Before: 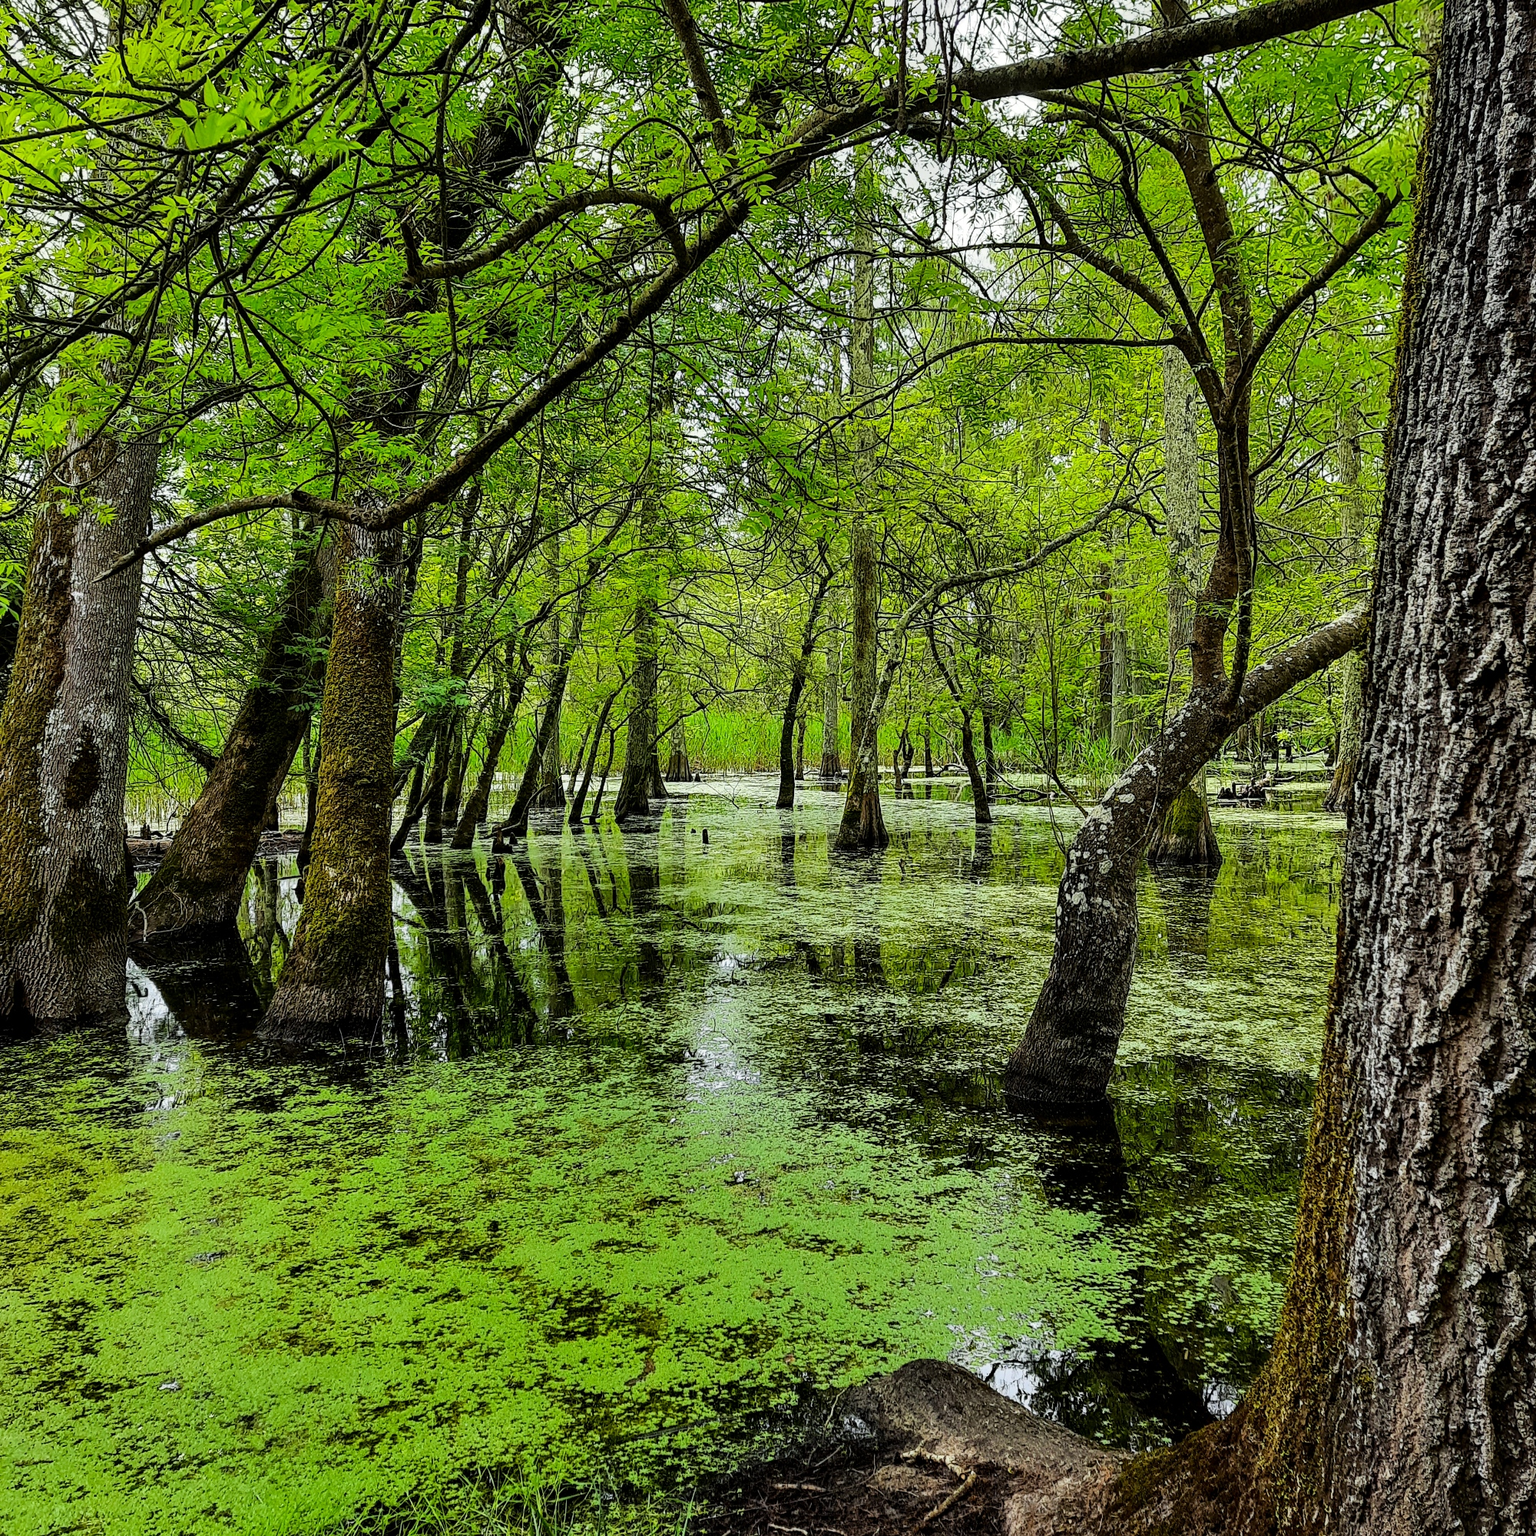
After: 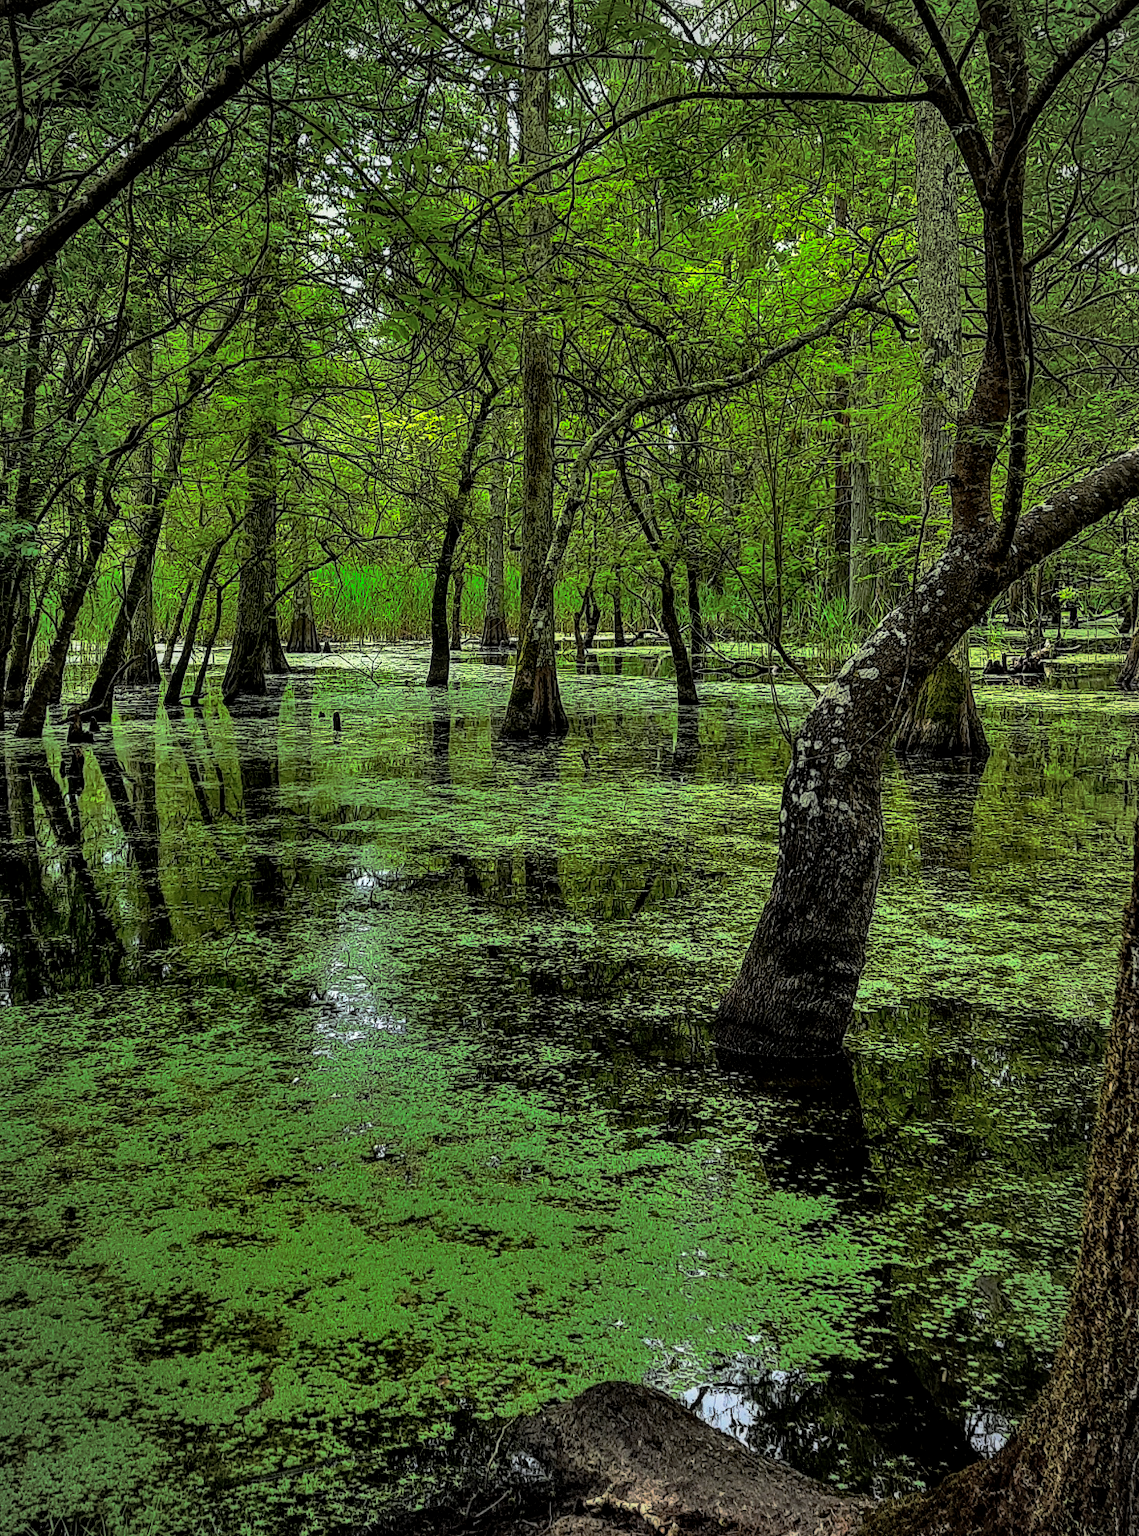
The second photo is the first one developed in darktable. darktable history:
crop and rotate: left 28.566%, top 17.25%, right 12.653%, bottom 3.506%
vignetting: fall-off radius 69.55%, automatic ratio true
local contrast: on, module defaults
shadows and highlights: highlights 71.87, soften with gaussian
base curve: curves: ch0 [(0, 0) (0.564, 0.291) (0.802, 0.731) (1, 1)], preserve colors none
